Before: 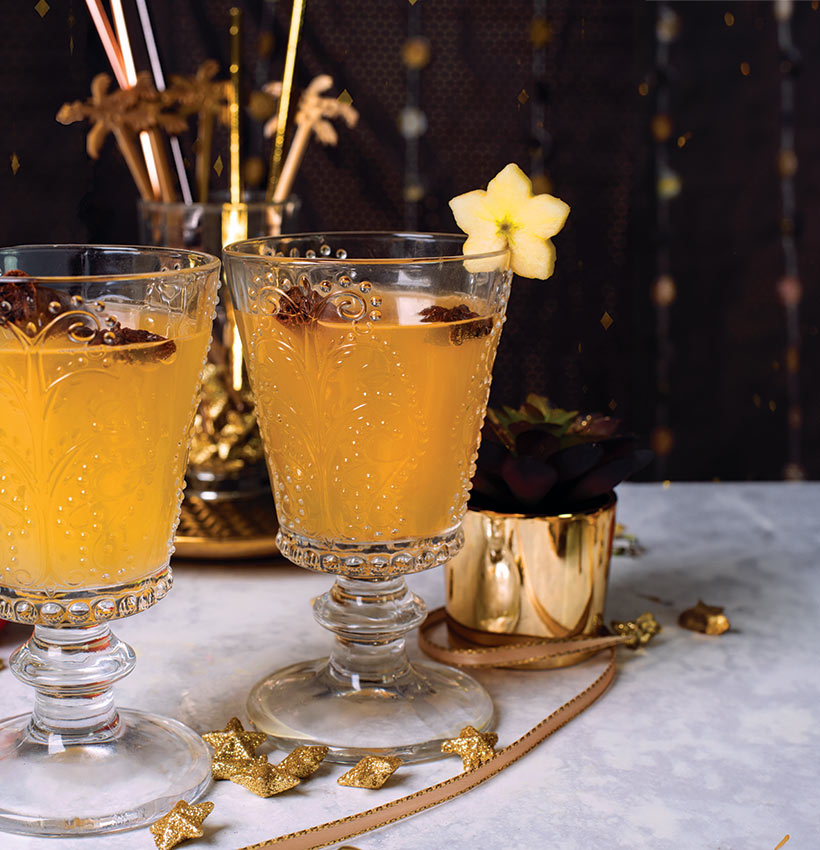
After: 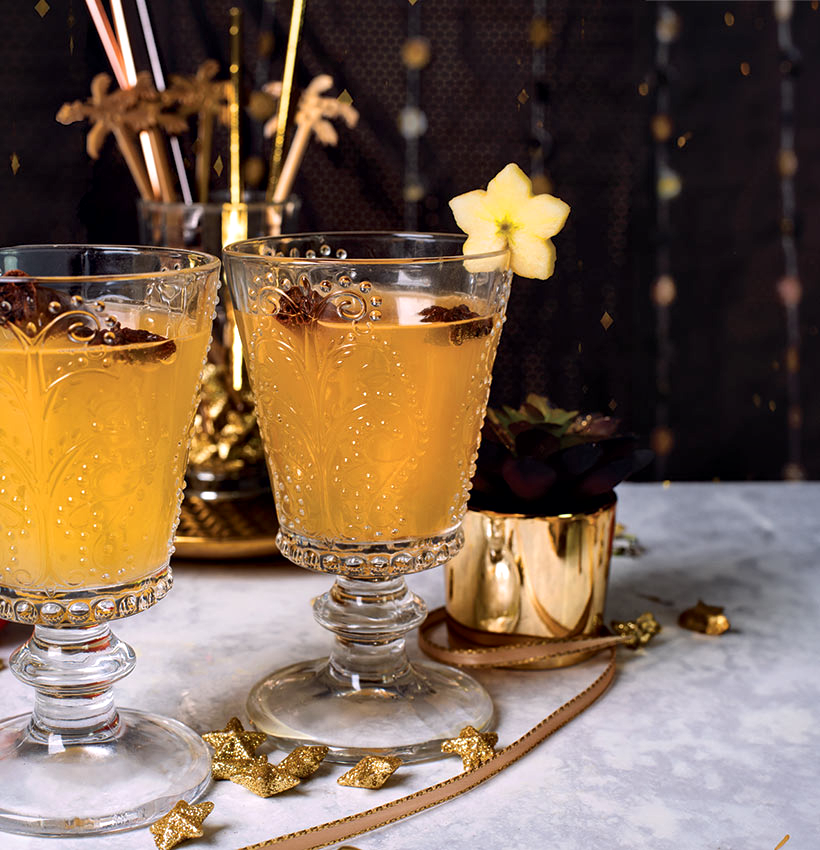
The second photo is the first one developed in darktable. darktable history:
local contrast: mode bilateral grid, contrast 49, coarseness 50, detail 150%, midtone range 0.2
